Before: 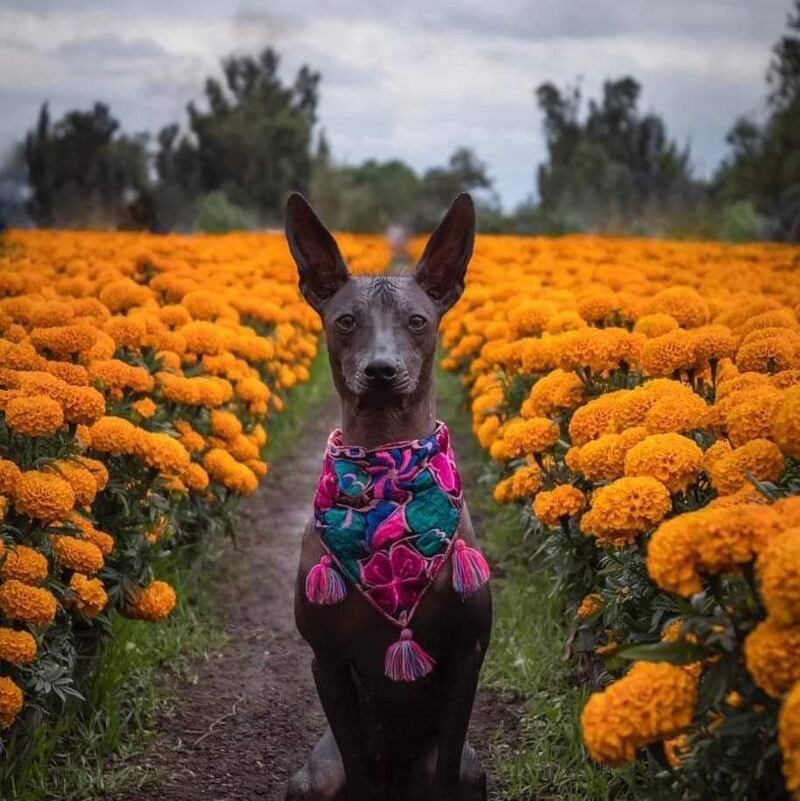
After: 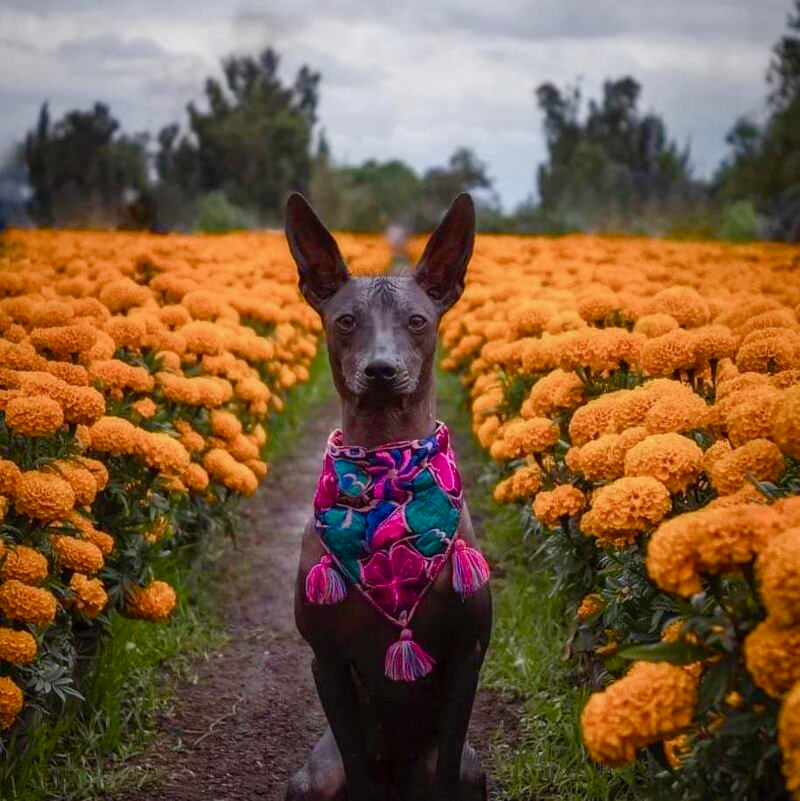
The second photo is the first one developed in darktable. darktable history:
color balance rgb: perceptual saturation grading › global saturation 20%, perceptual saturation grading › highlights -50.478%, perceptual saturation grading › shadows 30.456%, global vibrance 20%
